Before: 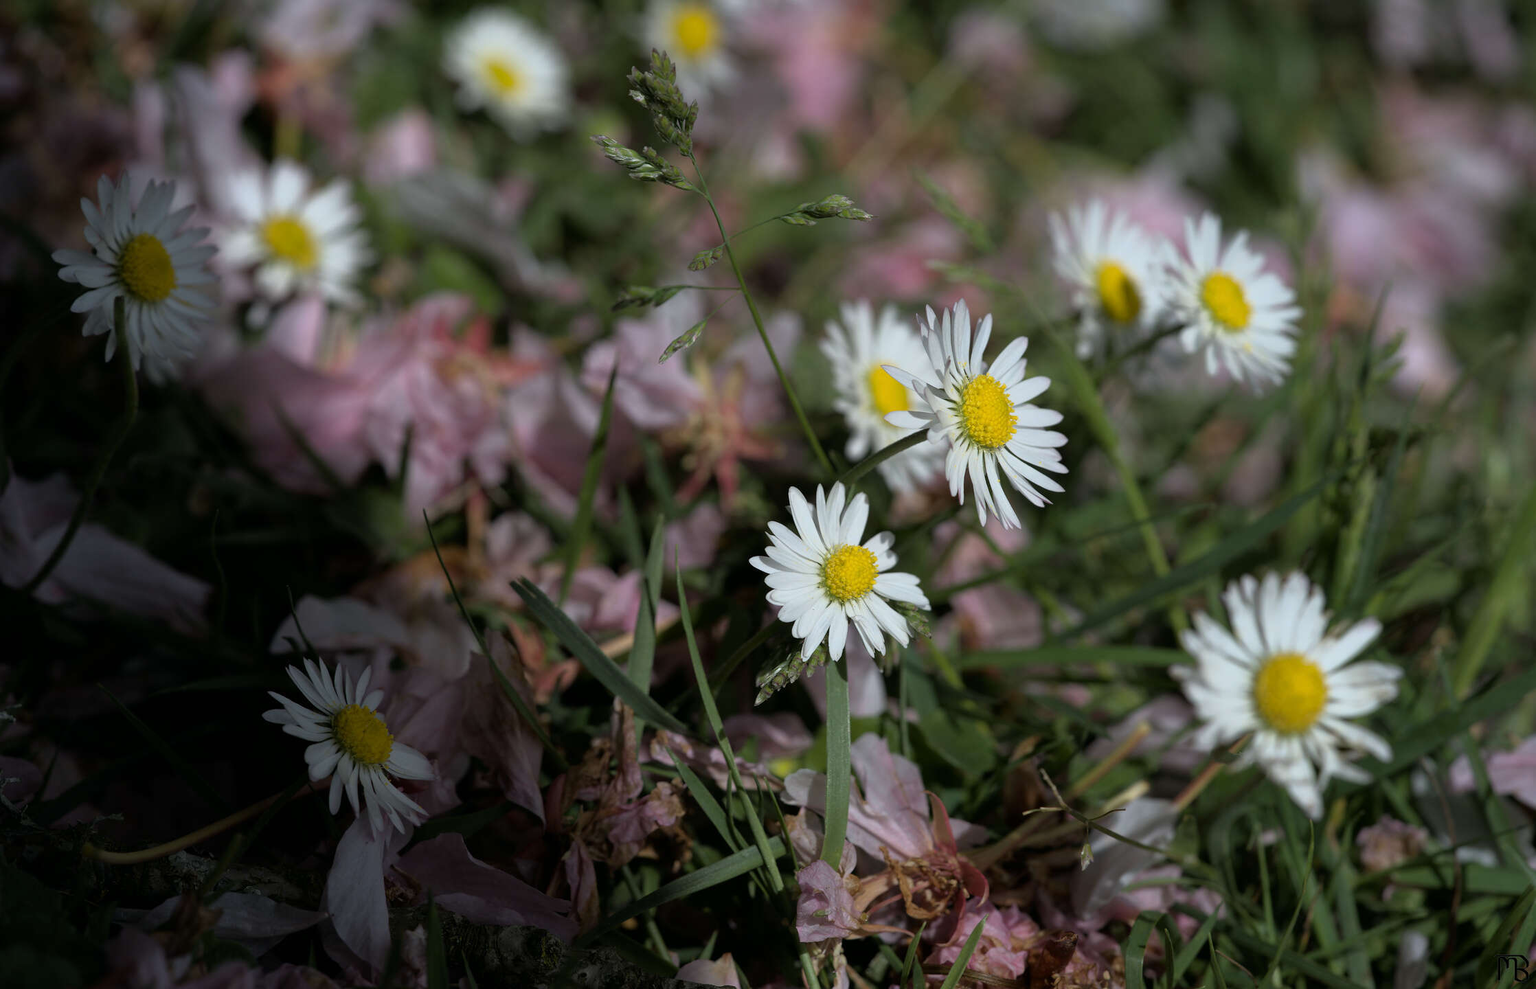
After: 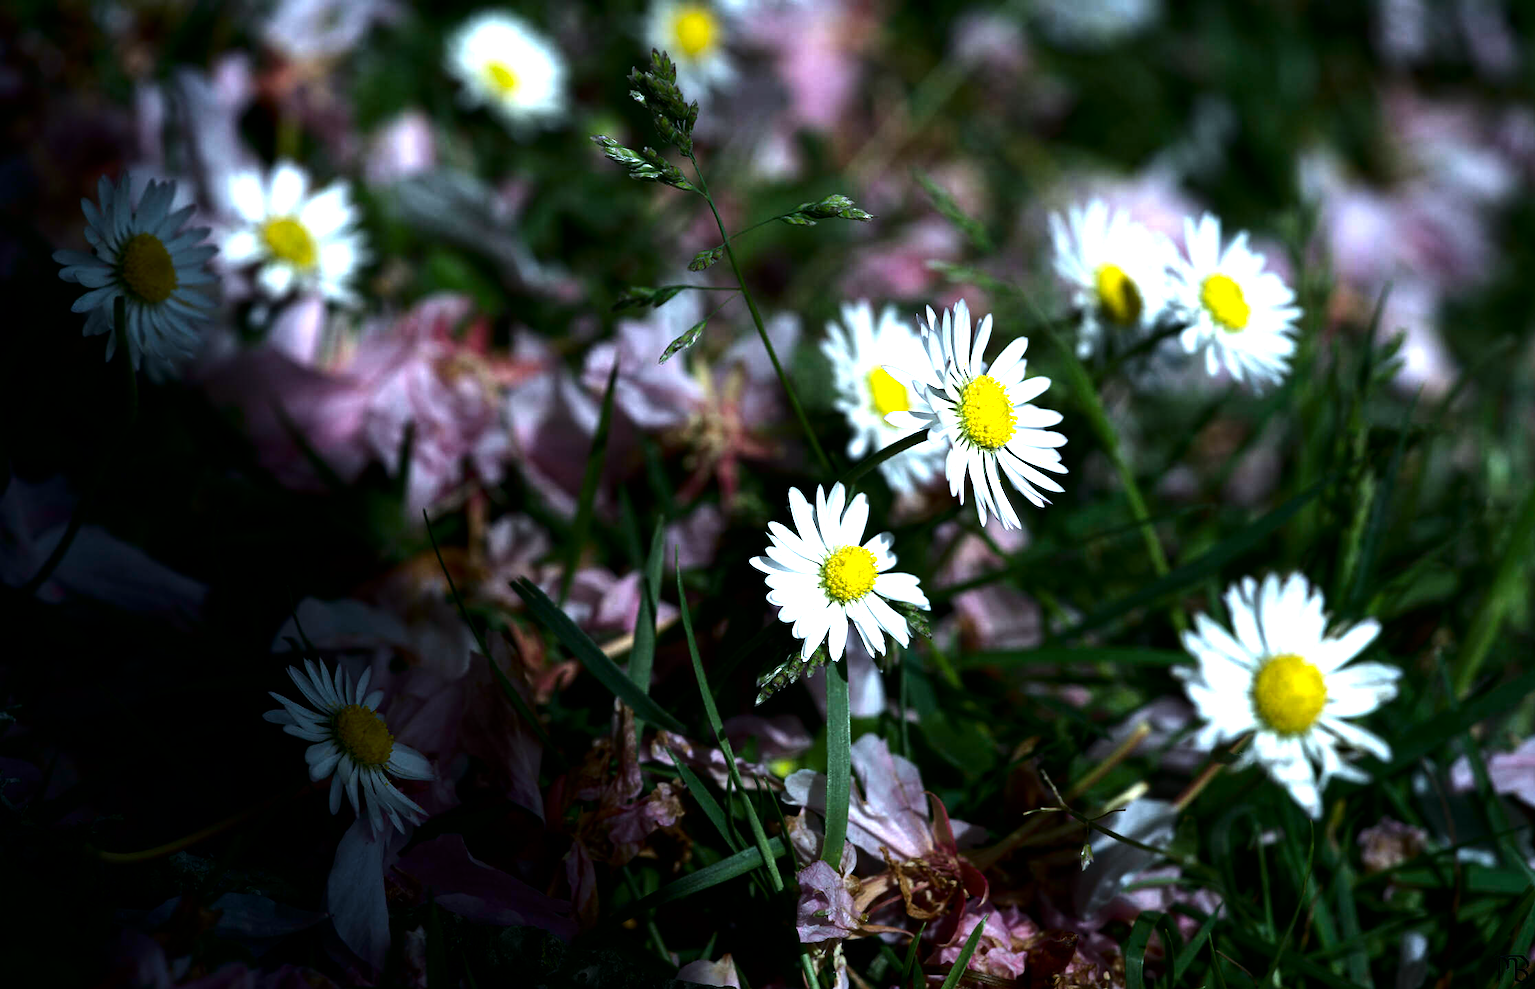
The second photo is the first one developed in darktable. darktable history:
tone equalizer: -8 EV -1.08 EV, -7 EV -1.01 EV, -6 EV -0.867 EV, -5 EV -0.578 EV, -3 EV 0.578 EV, -2 EV 0.867 EV, -1 EV 1.01 EV, +0 EV 1.08 EV, edges refinement/feathering 500, mask exposure compensation -1.57 EV, preserve details no
color calibration: illuminant F (fluorescent), F source F9 (Cool White Deluxe 4150 K) – high CRI, x 0.374, y 0.373, temperature 4158.34 K
contrast brightness saturation: brightness -0.25, saturation 0.2
exposure: black level correction 0, exposure 0.7 EV, compensate exposure bias true, compensate highlight preservation false
